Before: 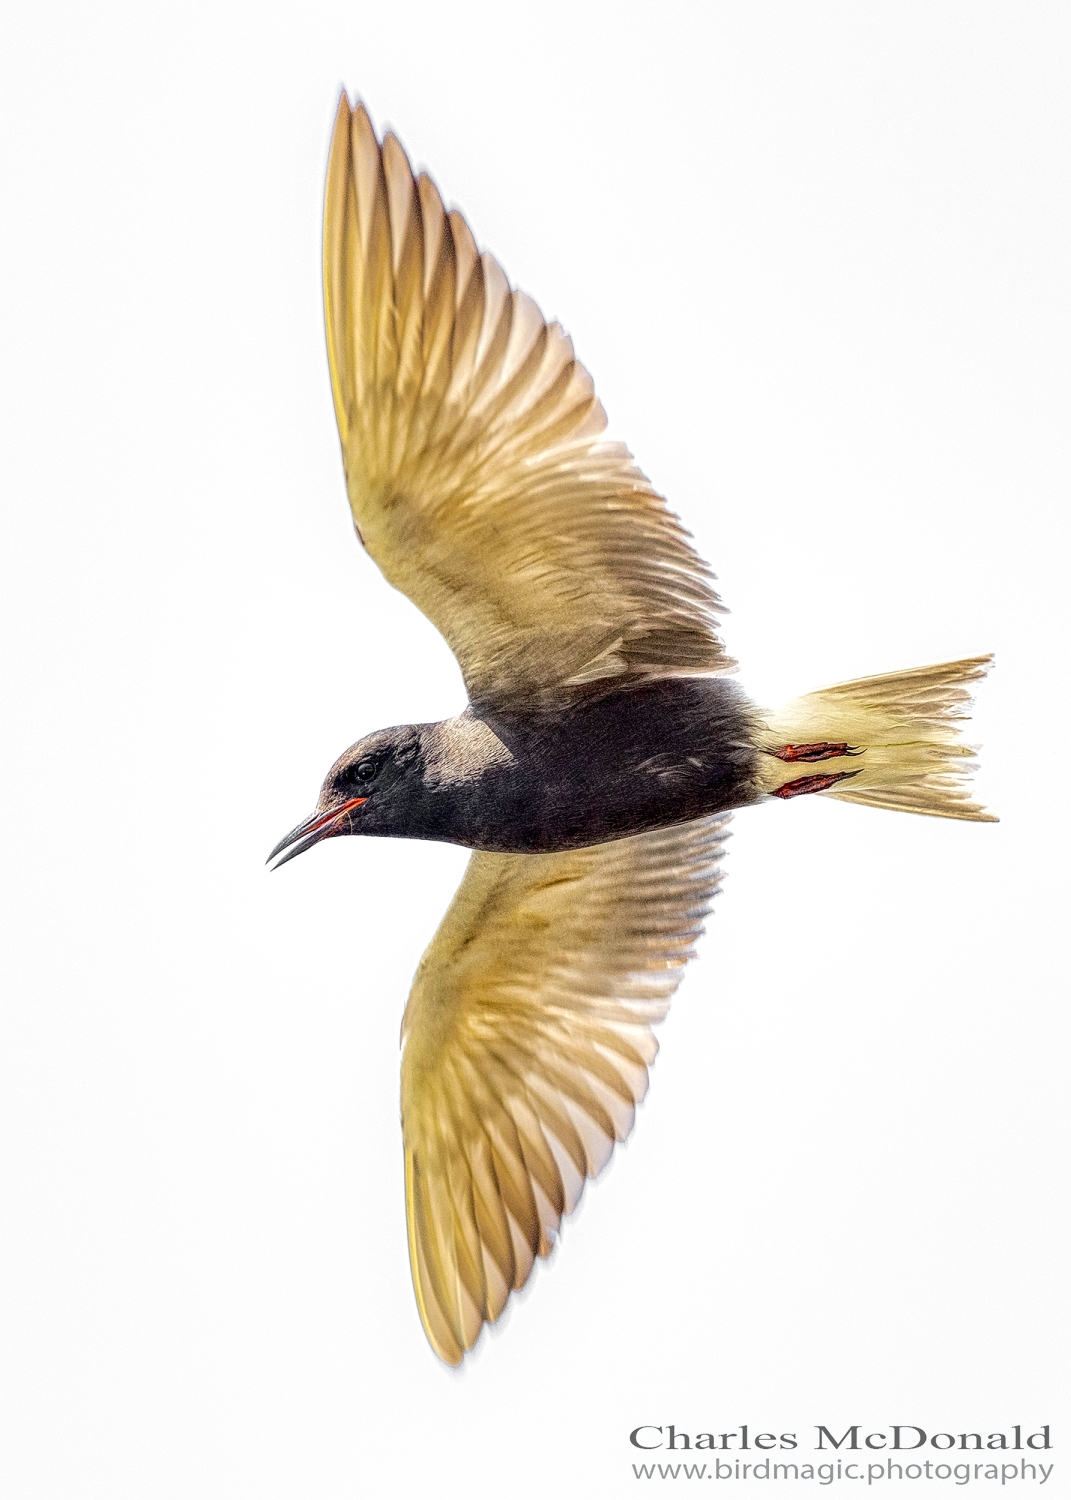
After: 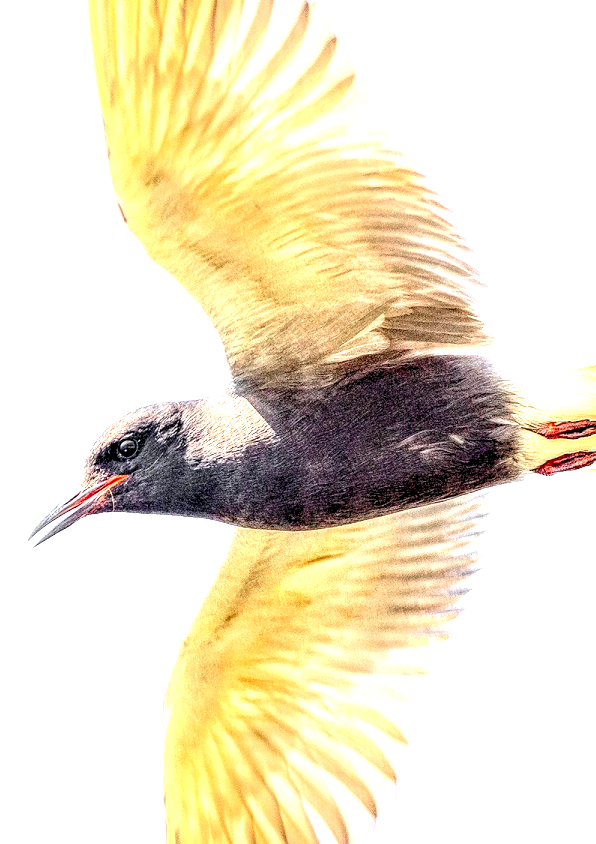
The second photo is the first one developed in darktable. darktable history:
exposure: black level correction 0, exposure 0.949 EV, compensate exposure bias true, compensate highlight preservation false
crop and rotate: left 22.283%, top 21.538%, right 22.031%, bottom 22.146%
levels: levels [0.044, 0.416, 0.908]
